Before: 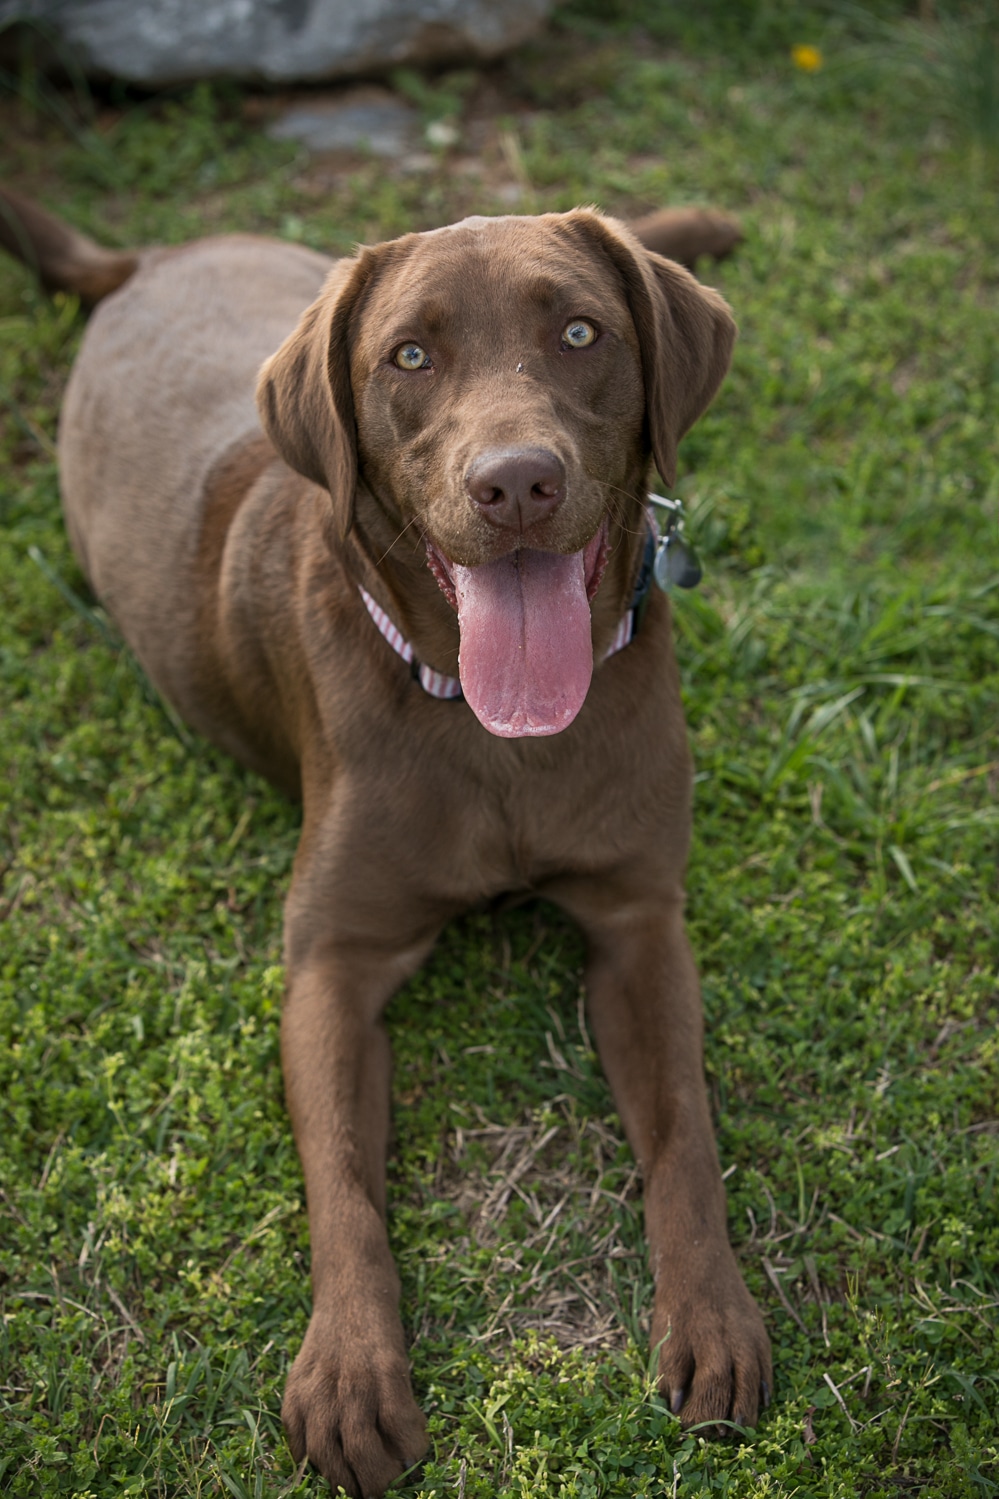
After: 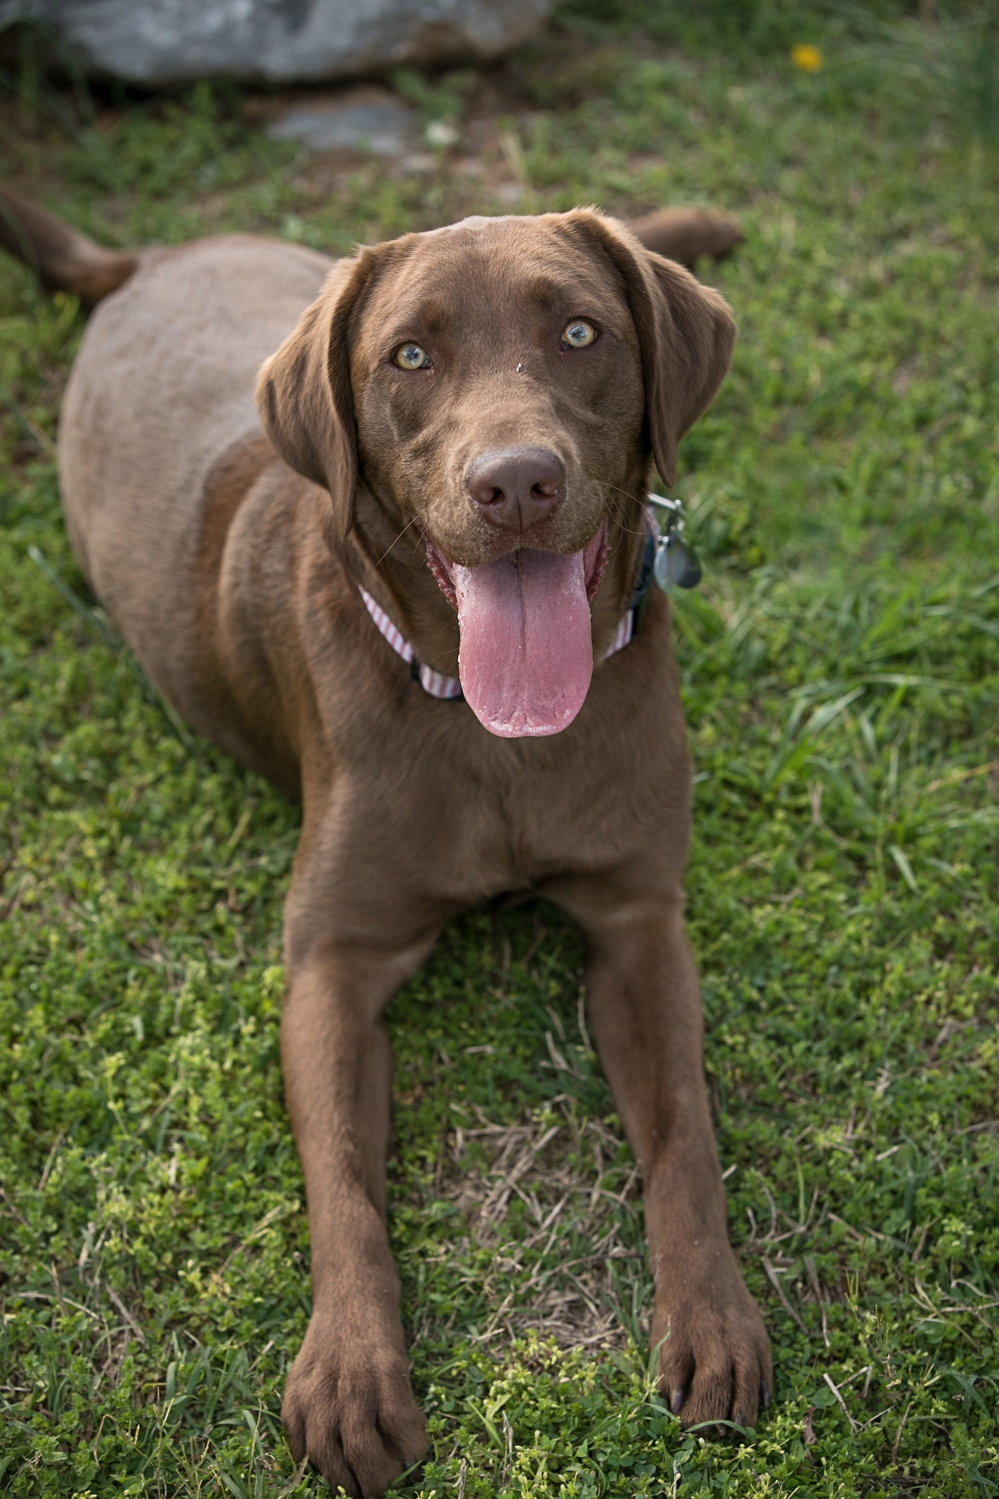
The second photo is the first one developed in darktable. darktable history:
shadows and highlights: radius 170.27, shadows 27.28, white point adjustment 3.01, highlights -68.33, soften with gaussian
